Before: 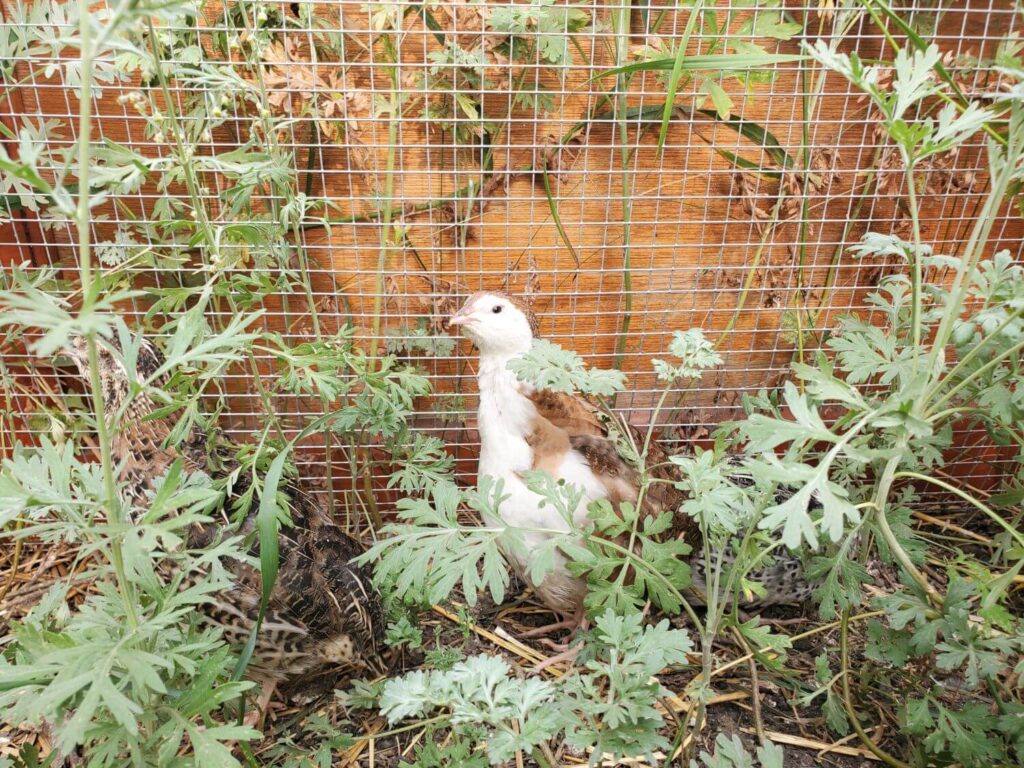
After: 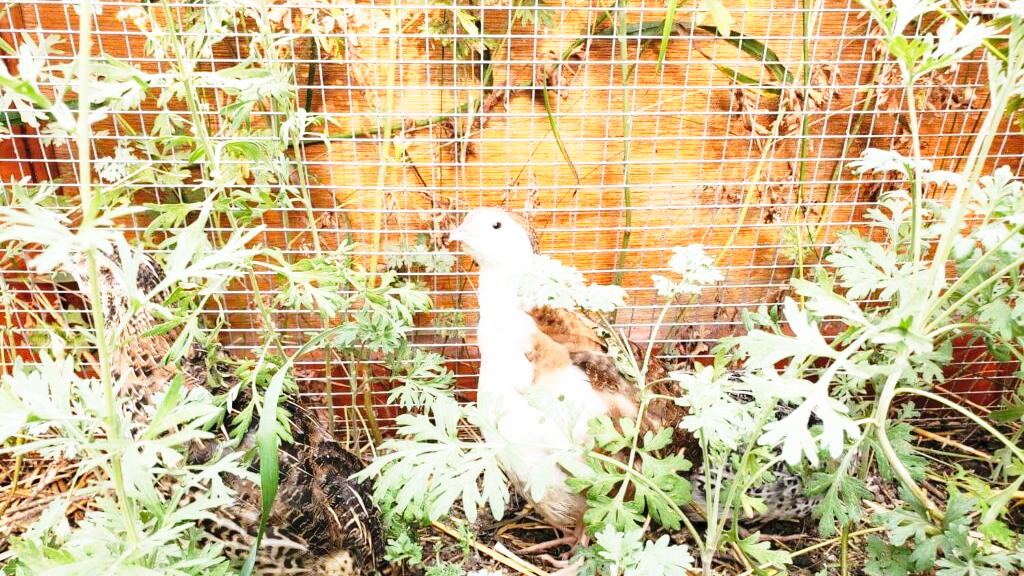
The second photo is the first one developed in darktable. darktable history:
base curve: curves: ch0 [(0, 0) (0.026, 0.03) (0.109, 0.232) (0.351, 0.748) (0.669, 0.968) (1, 1)], preserve colors none
crop: top 11.038%, bottom 13.962%
